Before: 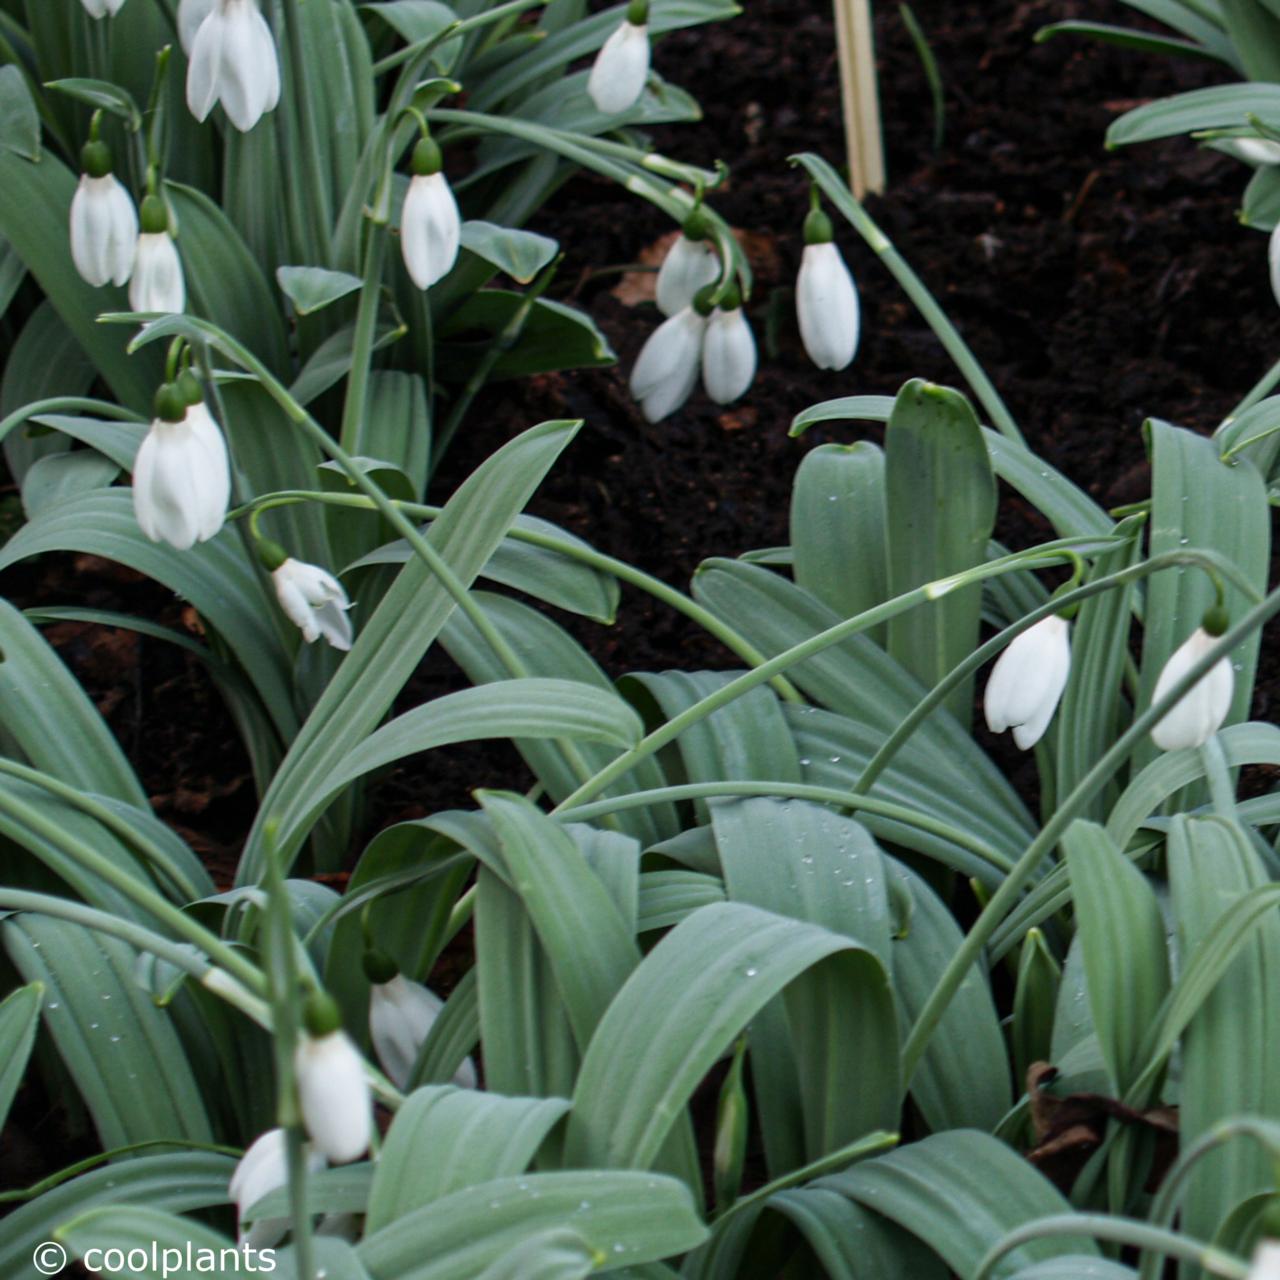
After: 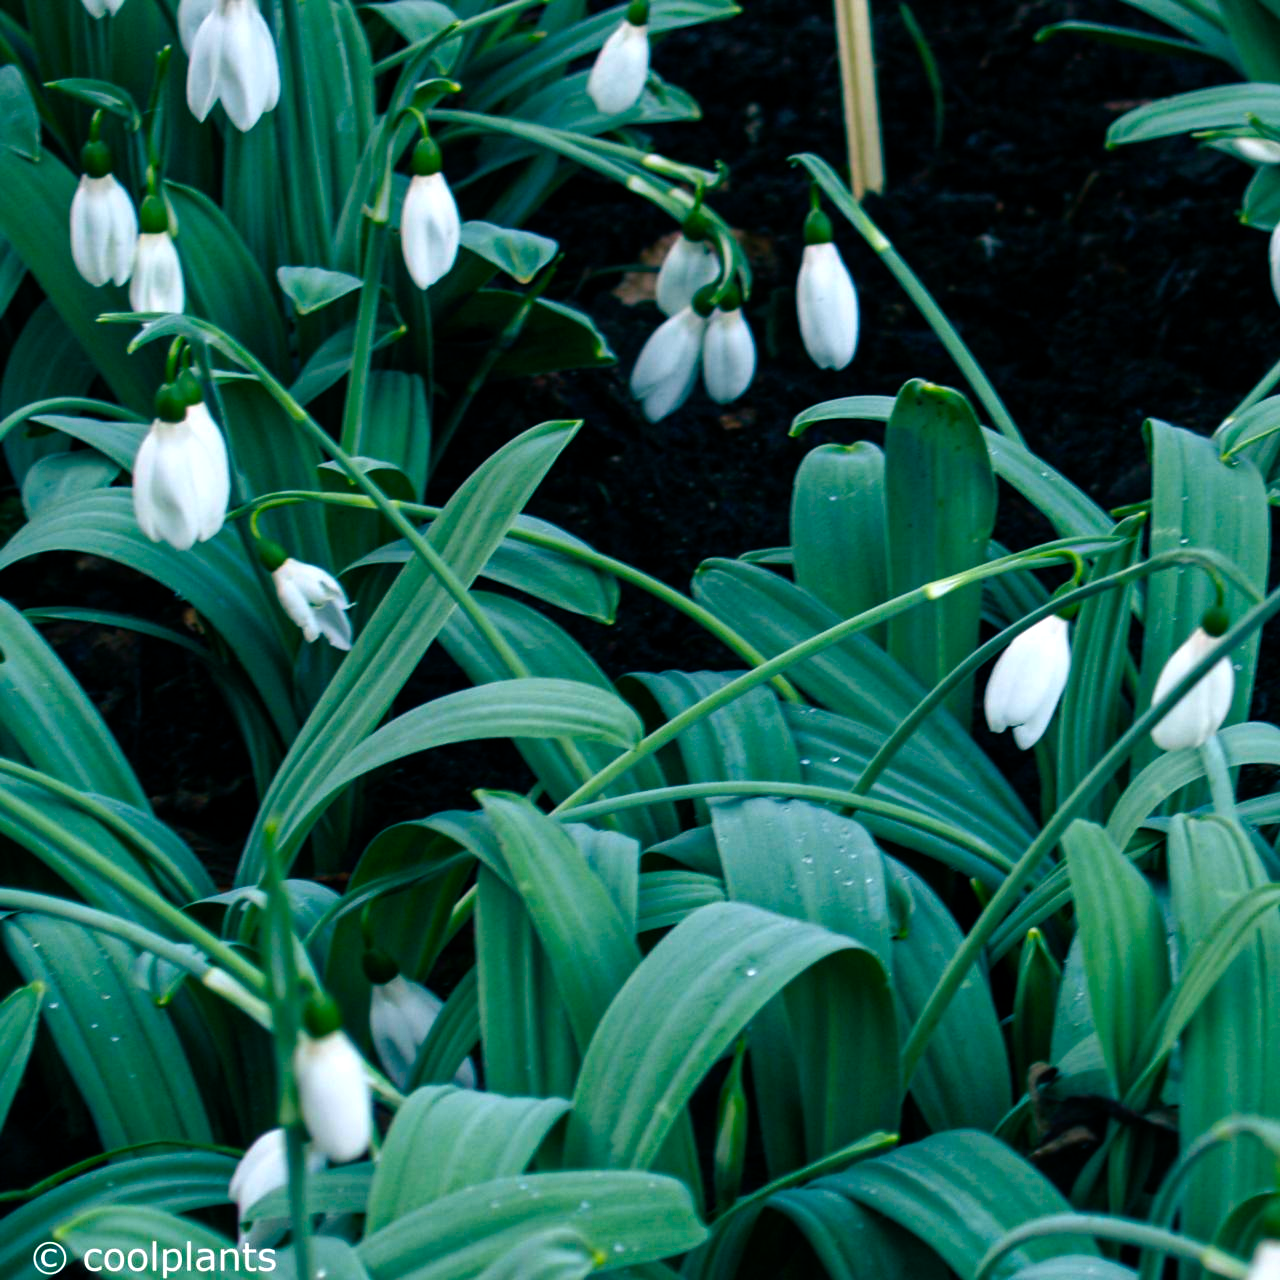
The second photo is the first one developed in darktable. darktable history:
color balance rgb: shadows lift › luminance -29.046%, shadows lift › chroma 10.085%, shadows lift › hue 228.29°, power › luminance -7.621%, power › chroma 1.08%, power › hue 217.32°, perceptual saturation grading › global saturation 30.644%, perceptual brilliance grading › global brilliance 4.146%, global vibrance 35.688%, contrast 10.238%
